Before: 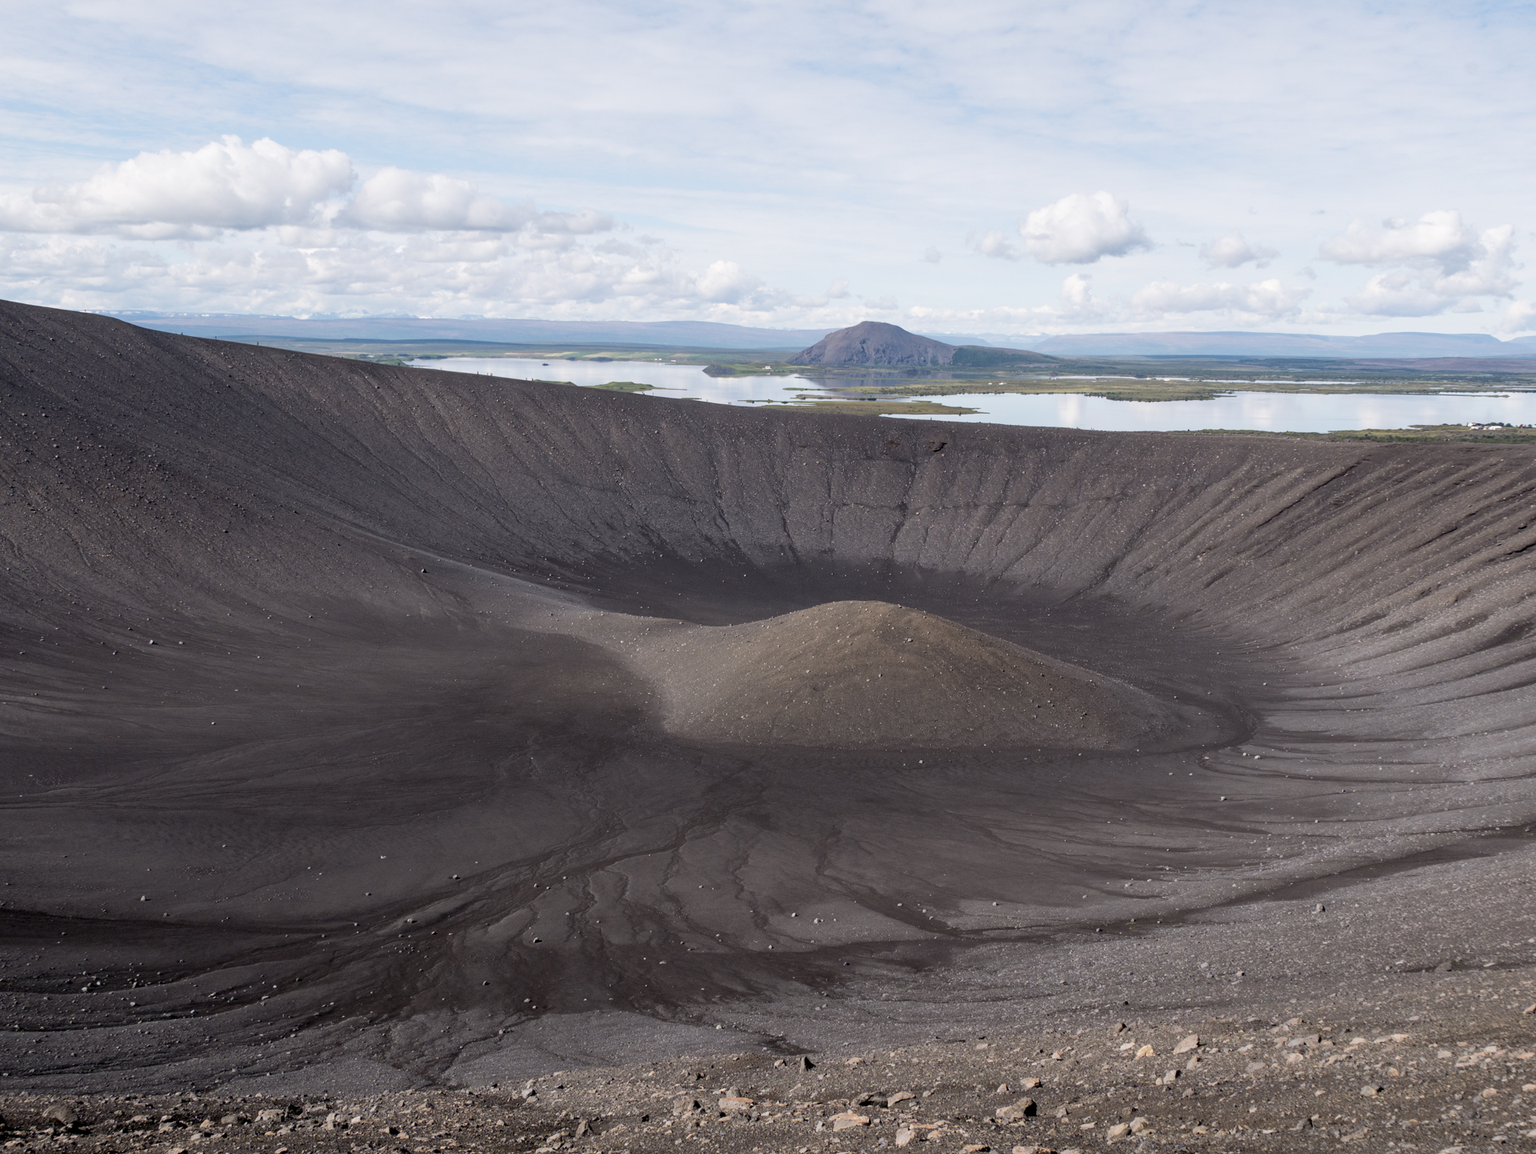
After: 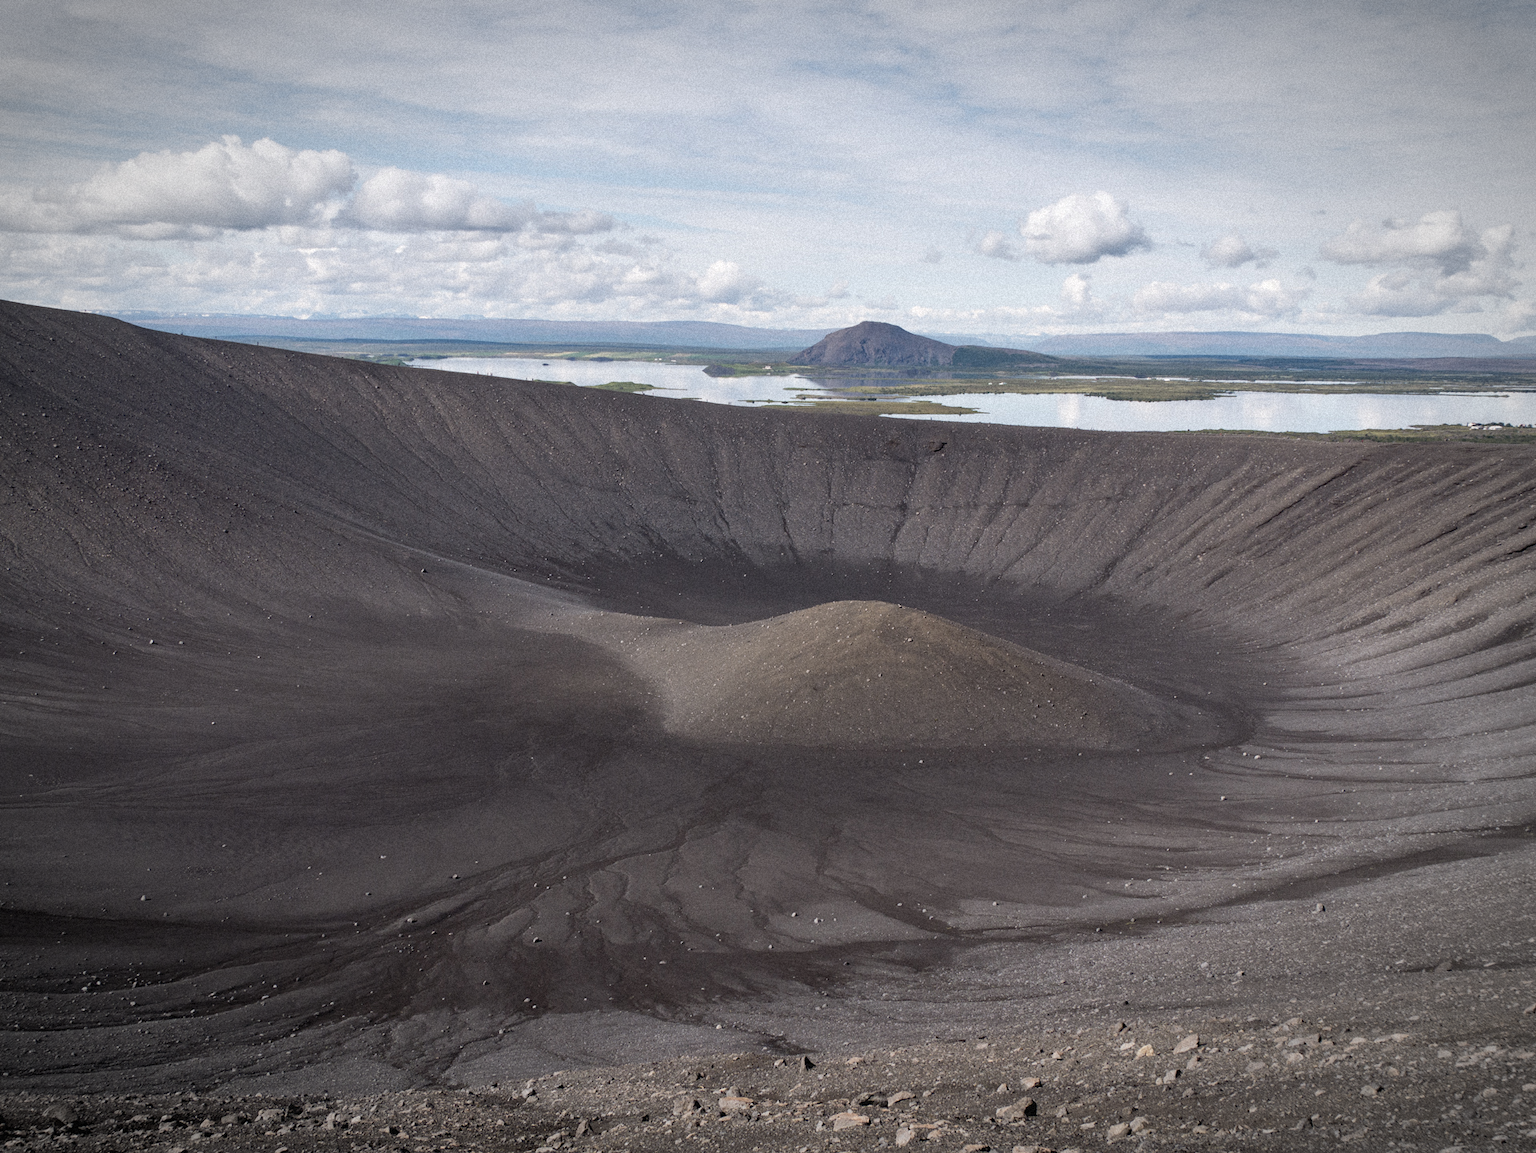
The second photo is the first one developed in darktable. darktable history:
exposure: exposure 0.2 EV, compensate highlight preservation false
shadows and highlights: shadows 5, soften with gaussian
vignetting: automatic ratio true
rotate and perspective: automatic cropping original format, crop left 0, crop top 0
contrast brightness saturation: contrast -0.08, brightness -0.04, saturation -0.11
grain: mid-tones bias 0%
